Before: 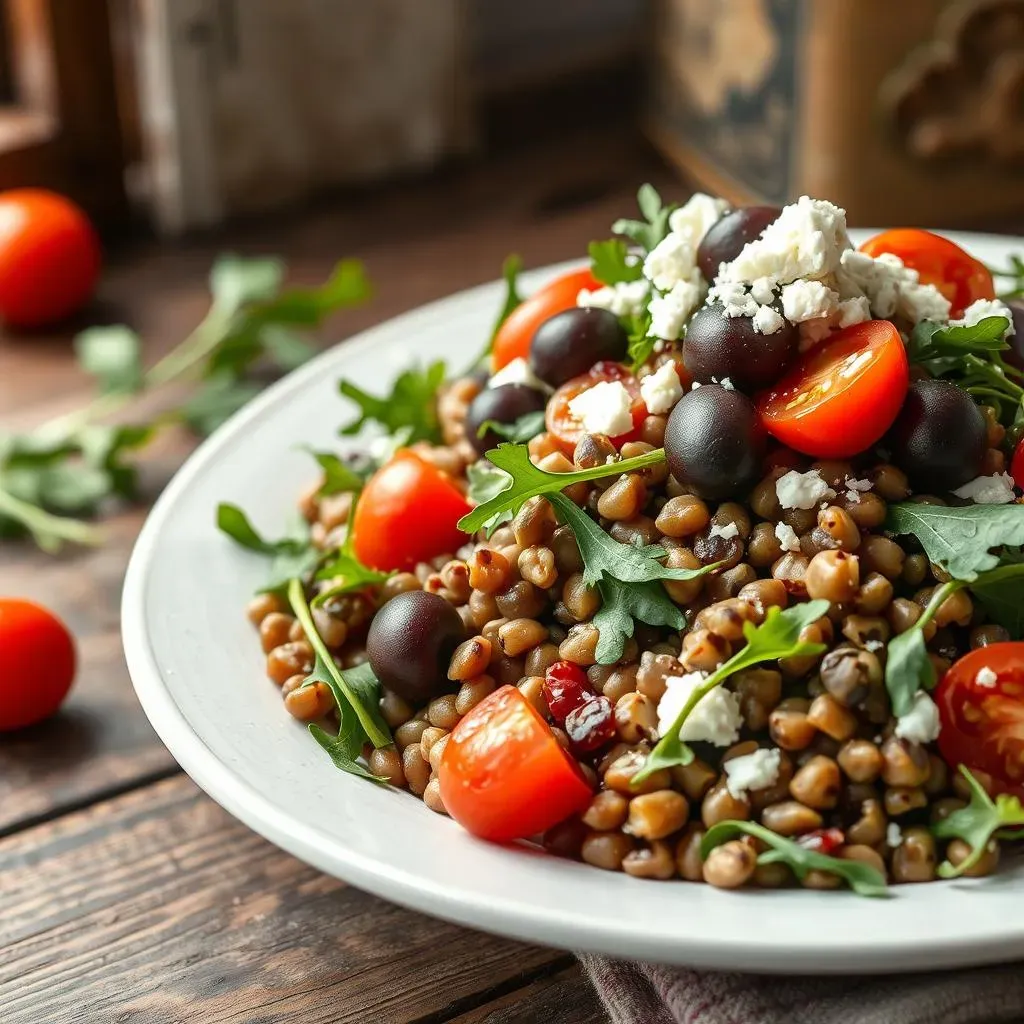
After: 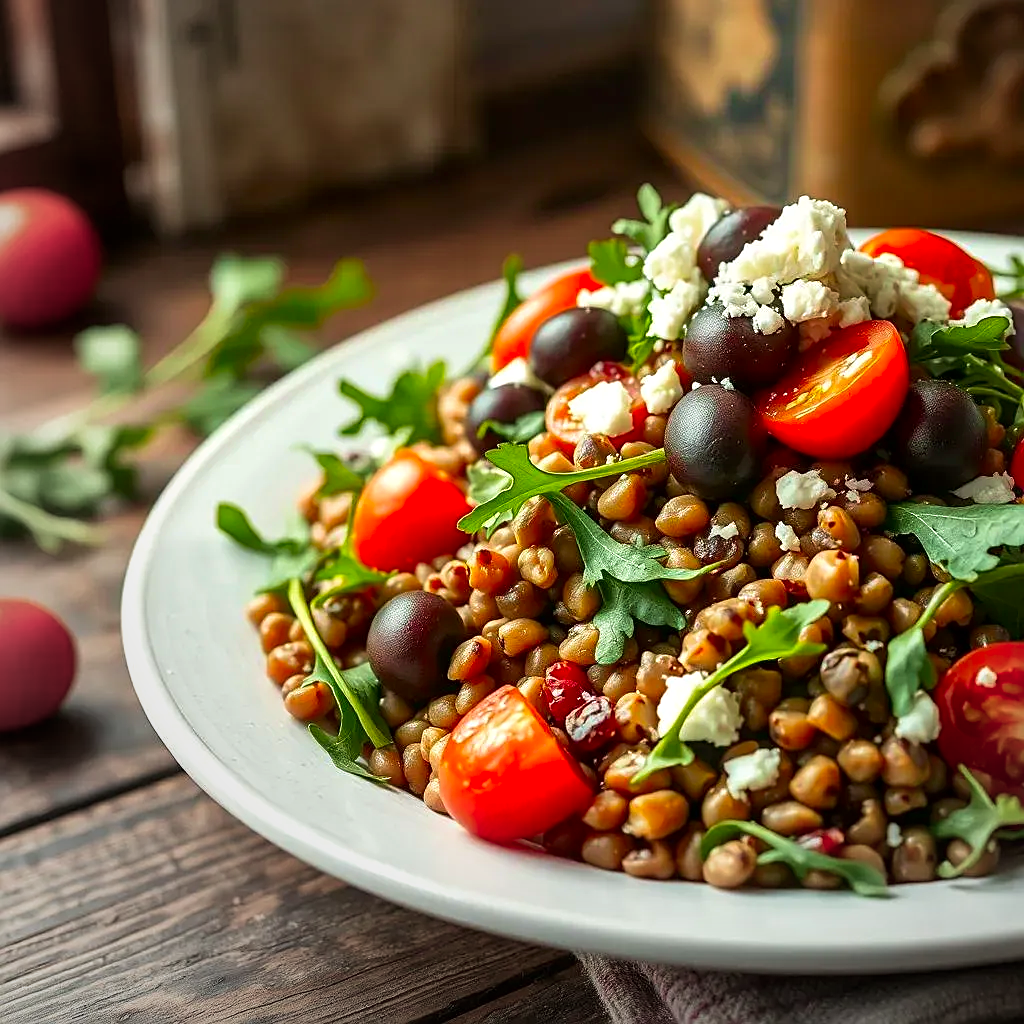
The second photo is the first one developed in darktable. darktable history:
velvia: strength 30.45%
local contrast: mode bilateral grid, contrast 20, coarseness 50, detail 120%, midtone range 0.2
color correction: highlights b* 0.015, saturation 1.36
tone curve: color space Lab, independent channels, preserve colors none
tone equalizer: on, module defaults
vignetting: brightness -0.331, center (0.218, -0.228)
sharpen: on, module defaults
